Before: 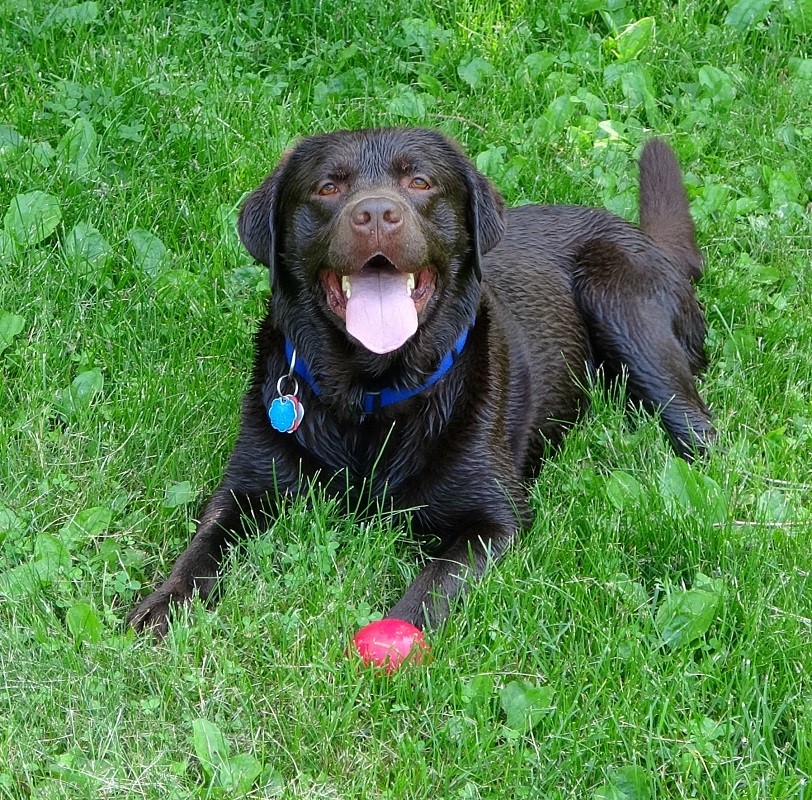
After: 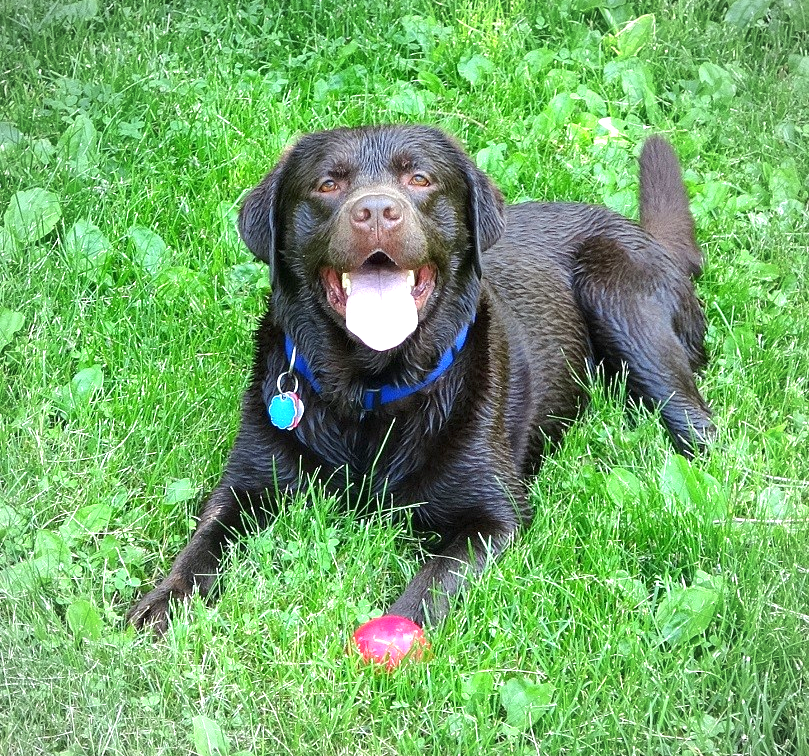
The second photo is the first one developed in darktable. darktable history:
vignetting: fall-off radius 70%, automatic ratio true
shadows and highlights: shadows 12, white point adjustment 1.2, highlights -0.36, soften with gaussian
exposure: black level correction 0, exposure 1 EV, compensate highlight preservation false
crop: top 0.448%, right 0.264%, bottom 5.045%
white balance: red 0.978, blue 0.999
